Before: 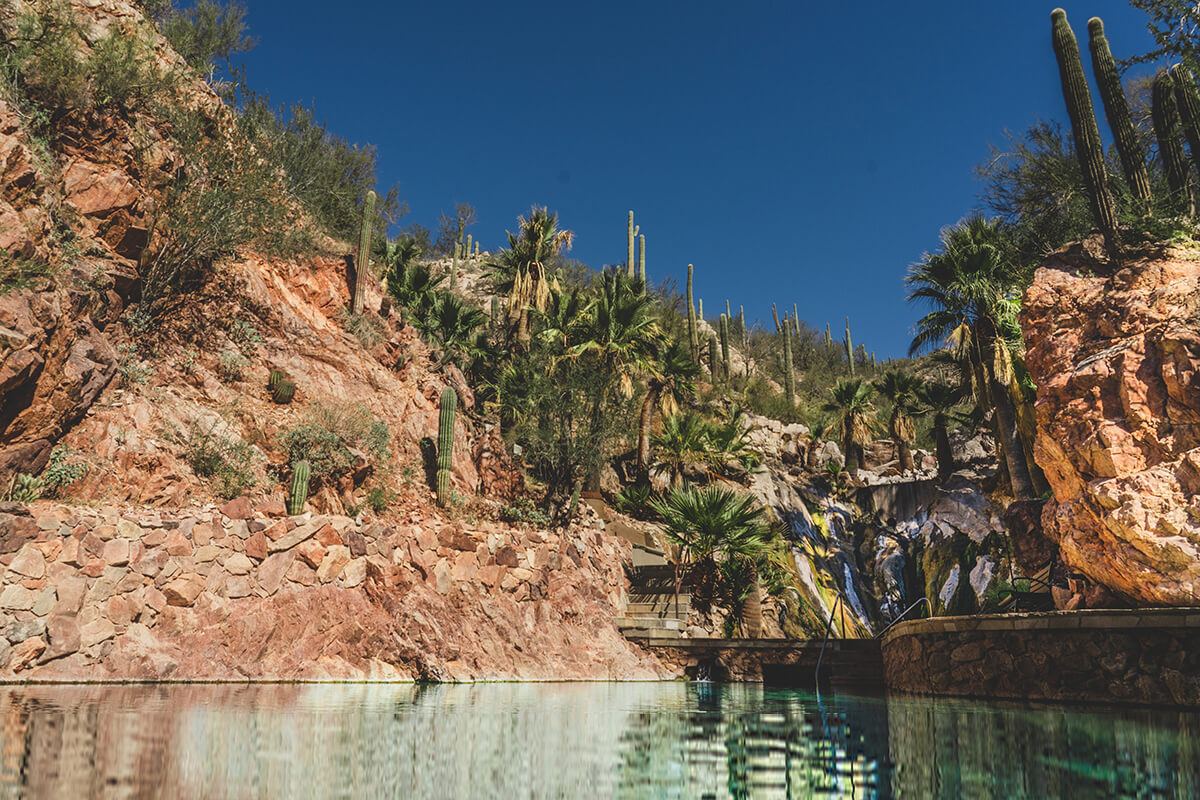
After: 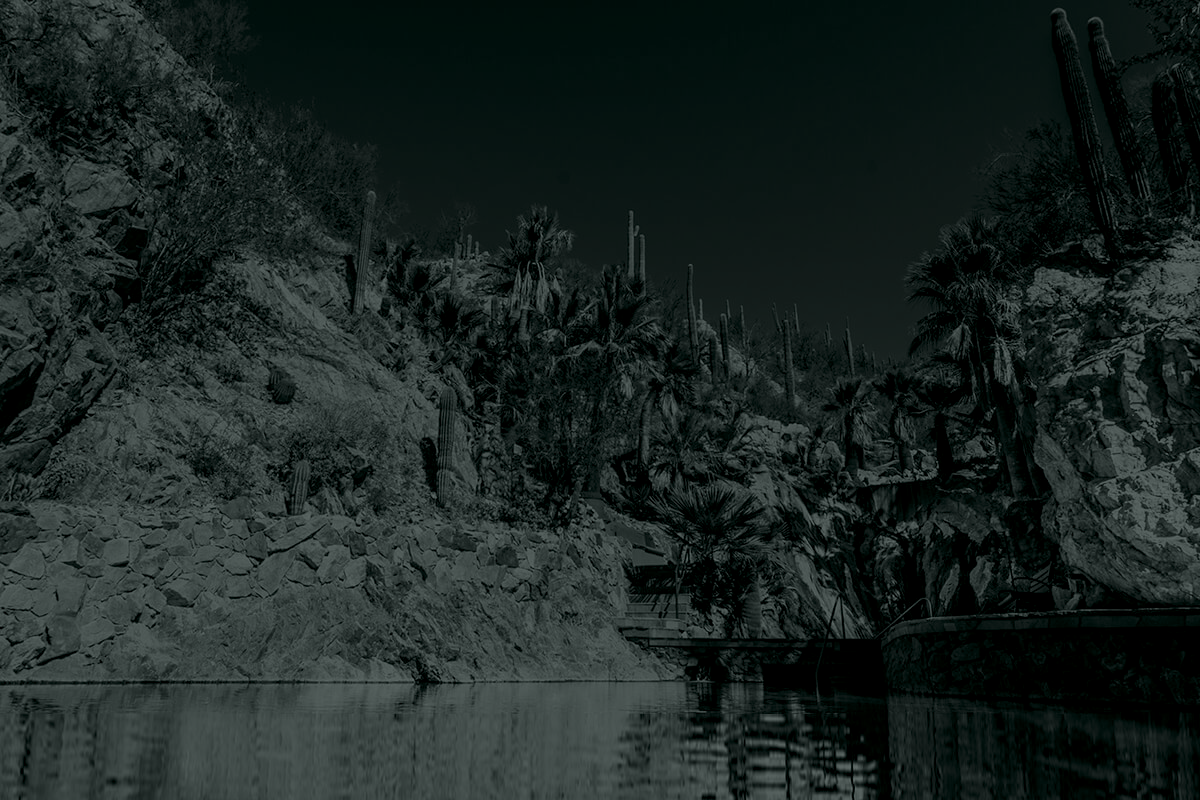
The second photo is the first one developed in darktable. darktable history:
white balance: red 1.467, blue 0.684
colorize: hue 90°, saturation 19%, lightness 1.59%, version 1
